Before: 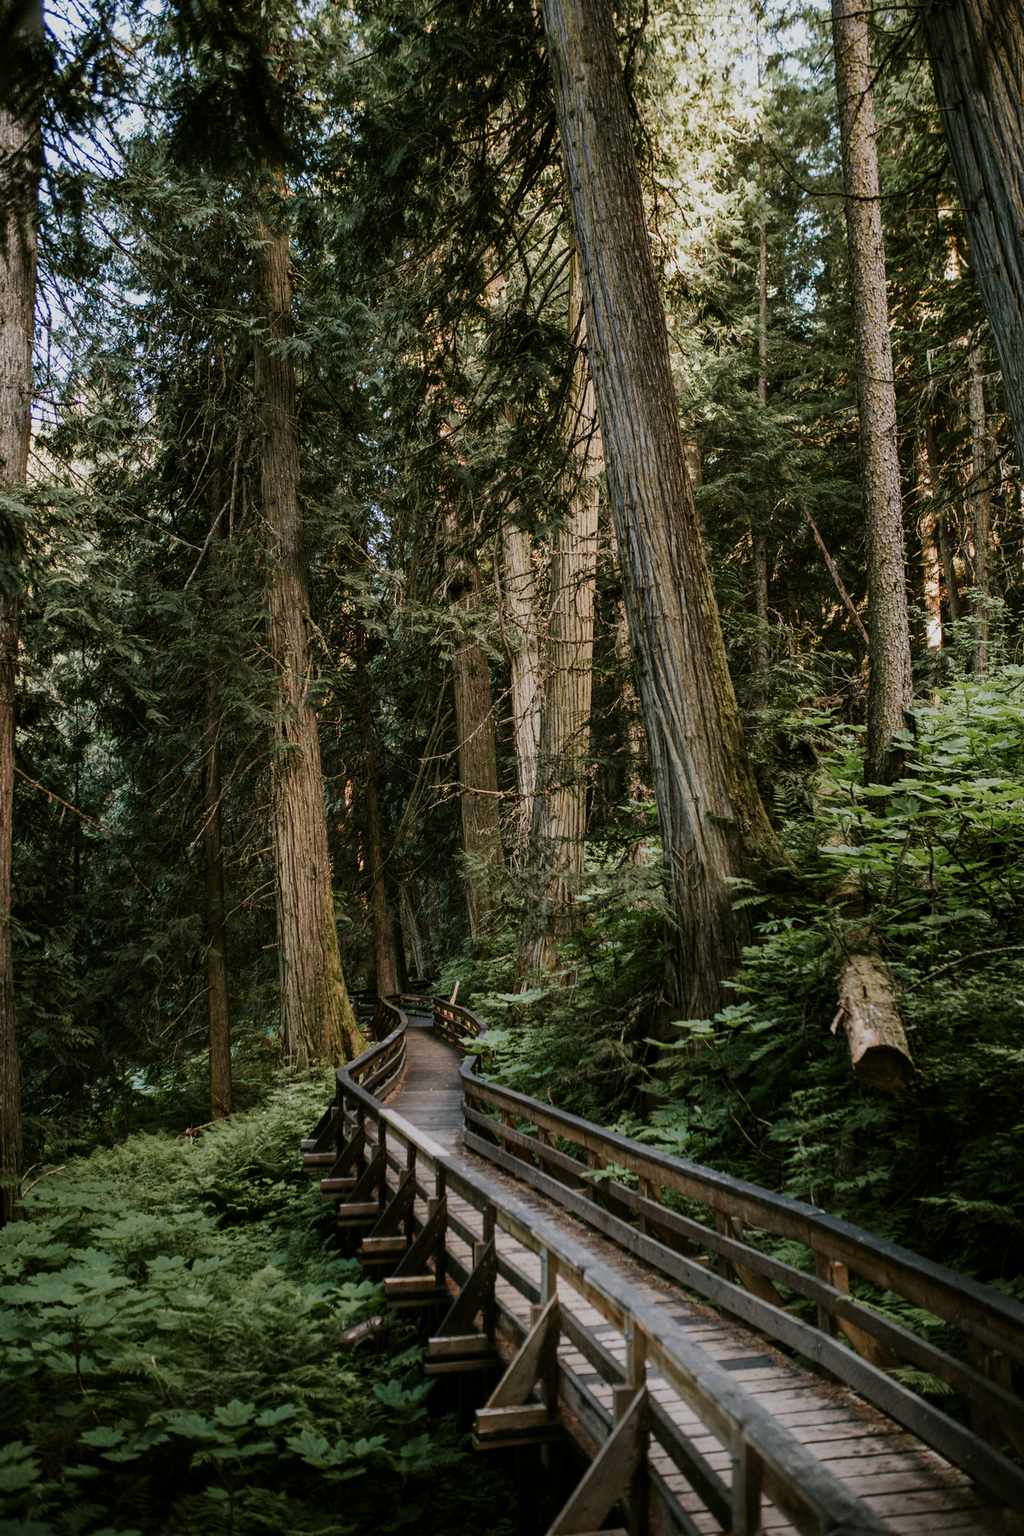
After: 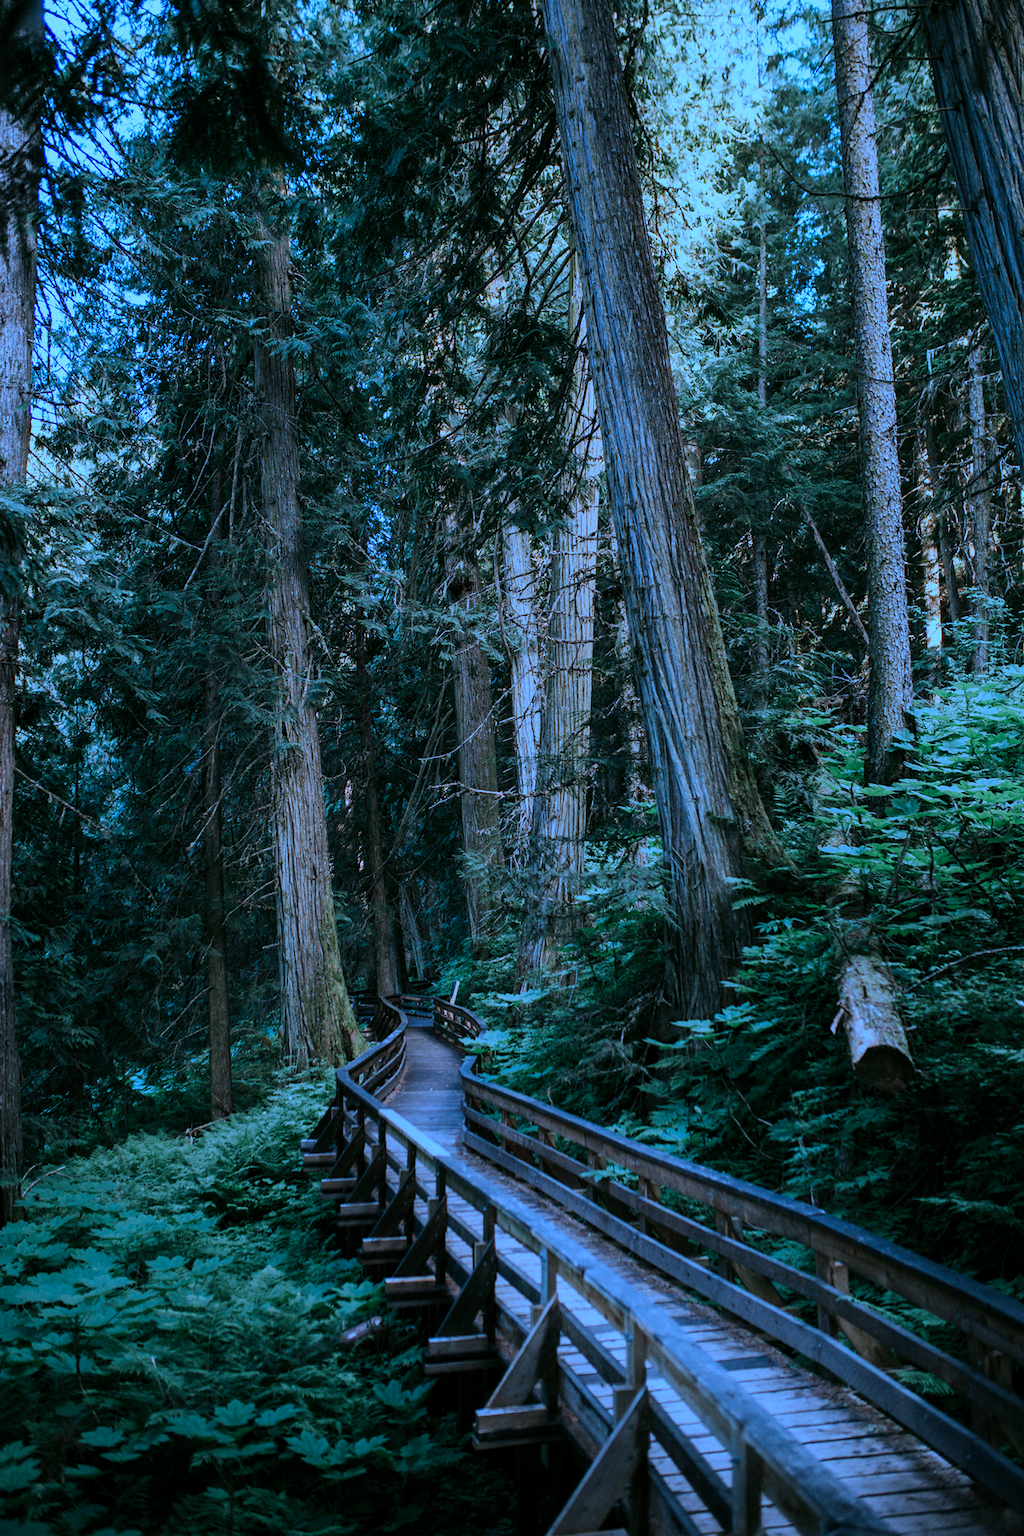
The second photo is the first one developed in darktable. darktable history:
color calibration: illuminant as shot in camera, x 0.462, y 0.419, temperature 2651.64 K
tone equalizer: on, module defaults
